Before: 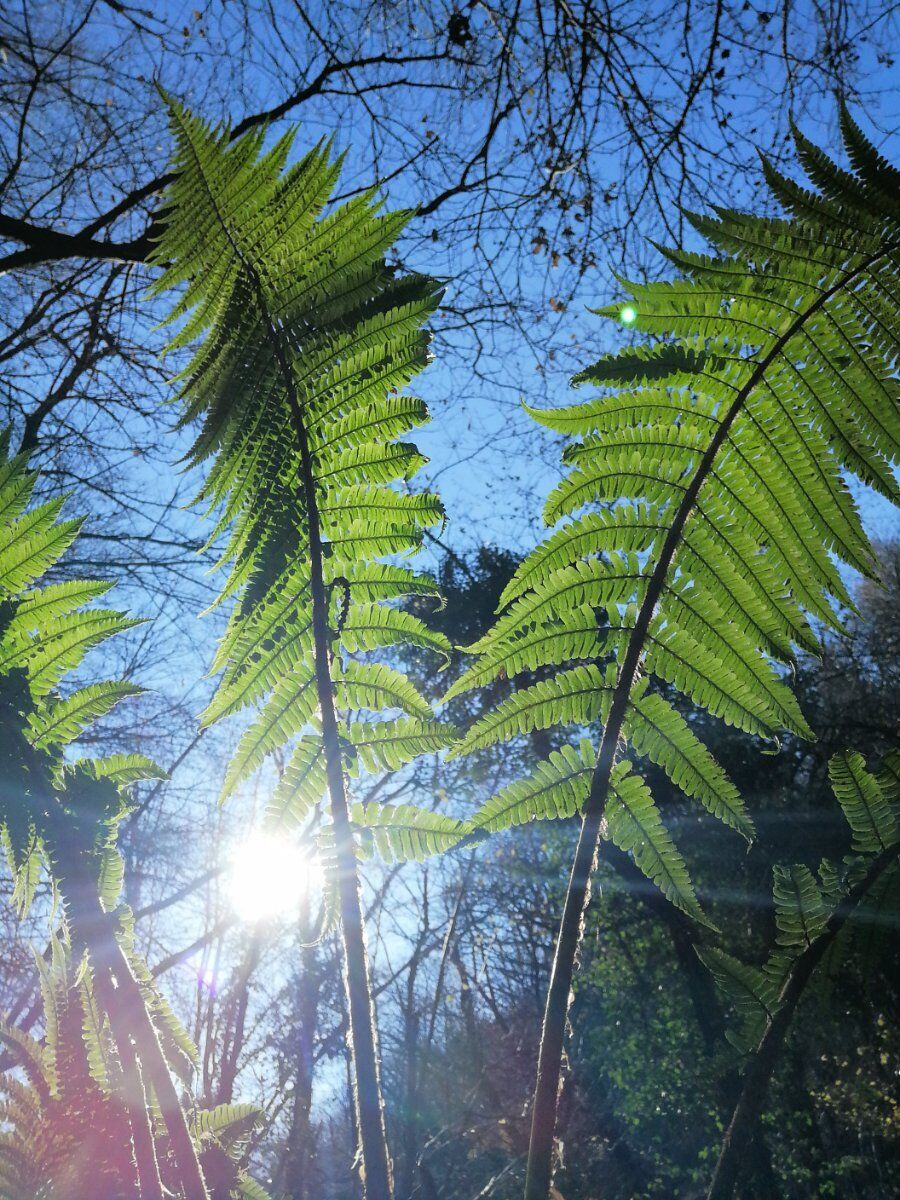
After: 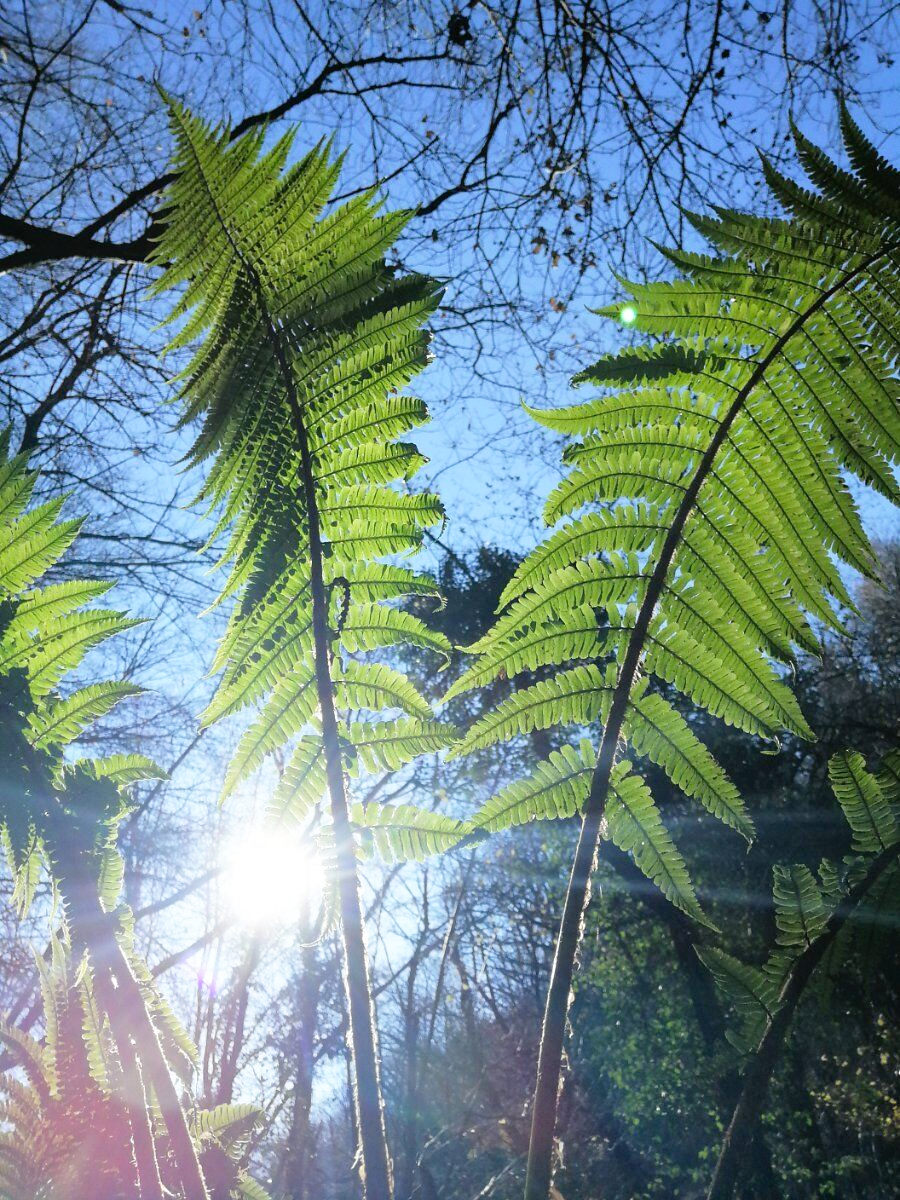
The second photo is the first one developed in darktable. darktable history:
tone curve: curves: ch0 [(0, 0) (0.389, 0.458) (0.745, 0.82) (0.849, 0.917) (0.919, 0.969) (1, 1)]; ch1 [(0, 0) (0.437, 0.404) (0.5, 0.5) (0.529, 0.55) (0.58, 0.6) (0.616, 0.649) (1, 1)]; ch2 [(0, 0) (0.442, 0.428) (0.5, 0.5) (0.525, 0.543) (0.585, 0.62) (1, 1)], preserve colors none
